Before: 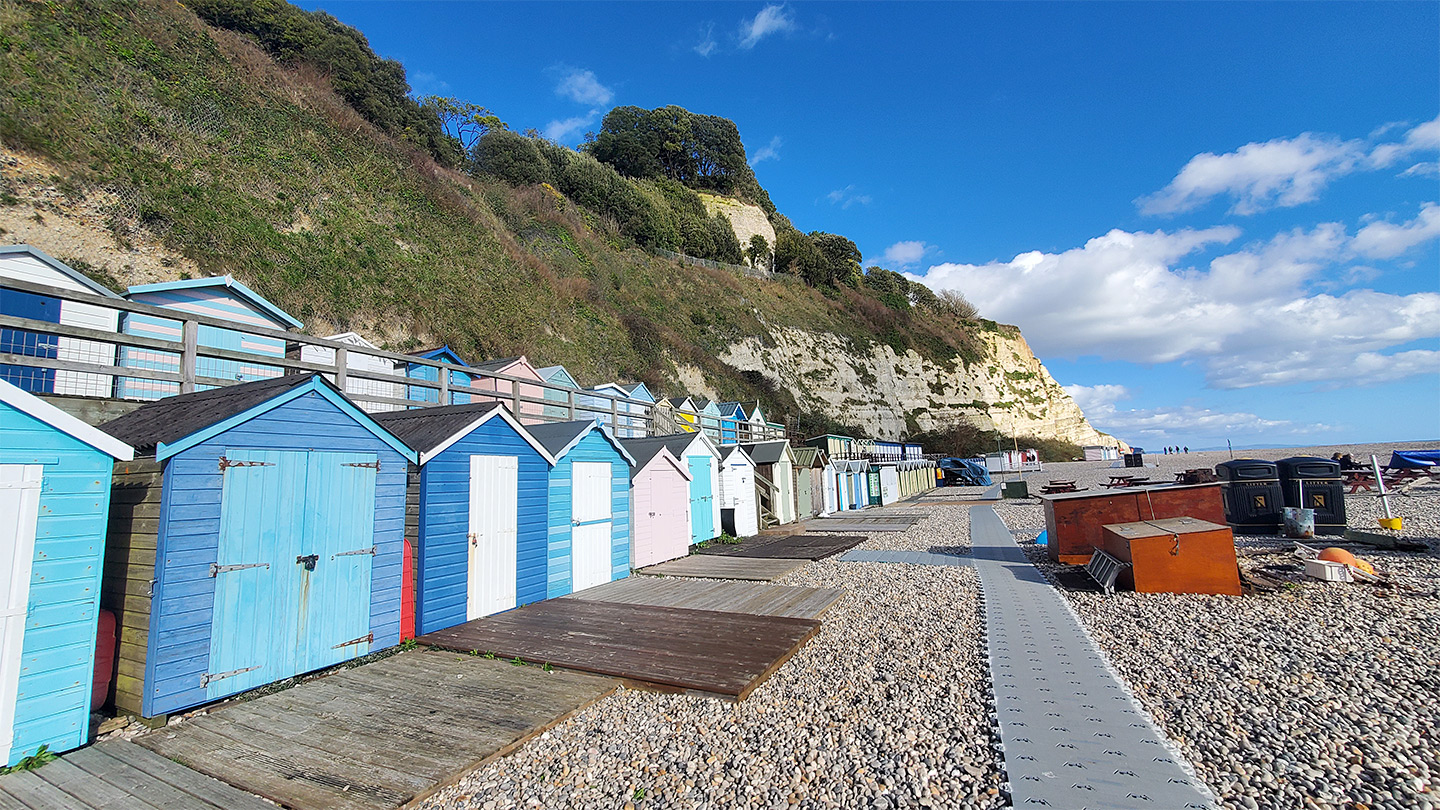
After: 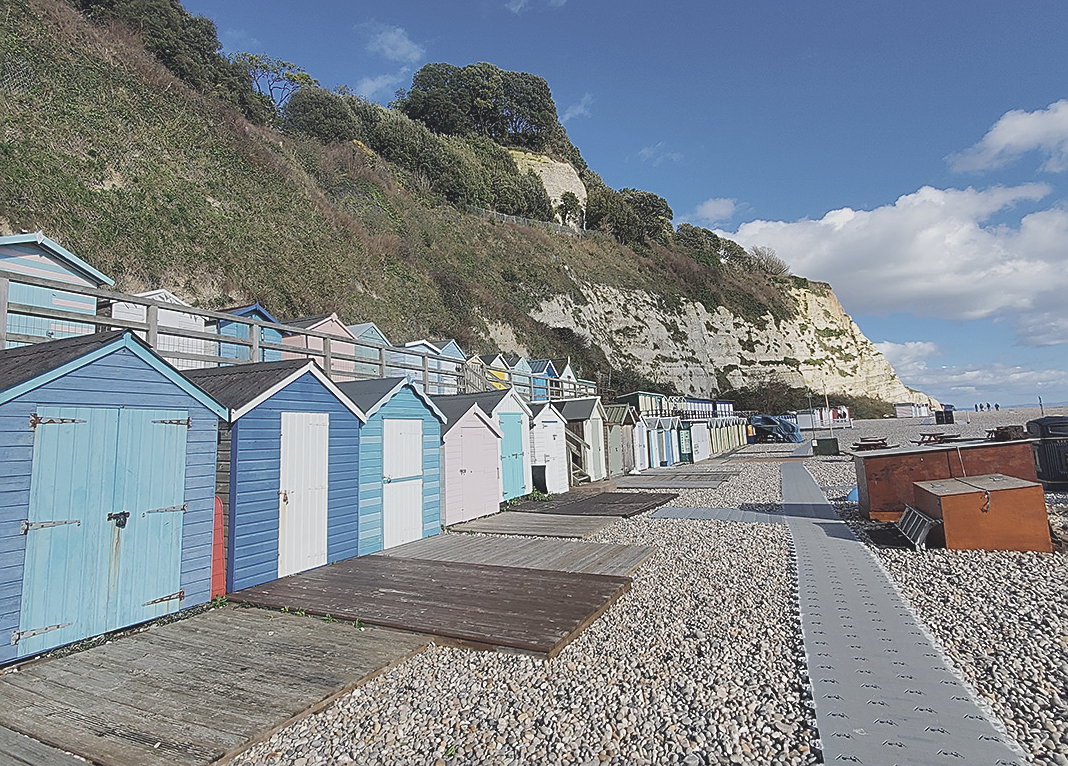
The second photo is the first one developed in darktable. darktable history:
sharpen: on, module defaults
contrast brightness saturation: contrast -0.245, saturation -0.421
shadows and highlights: shadows 11.49, white point adjustment 1.26, highlights -1.47, soften with gaussian
crop and rotate: left 13.174%, top 5.403%, right 12.62%
